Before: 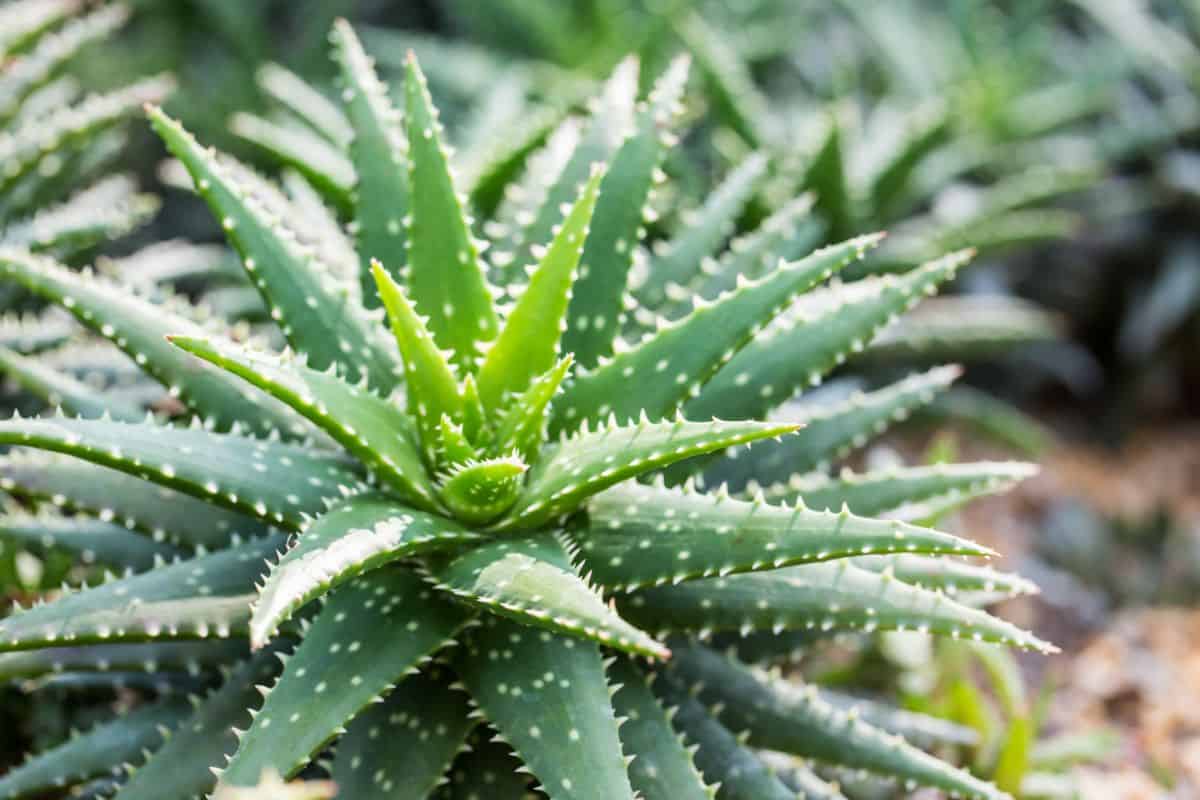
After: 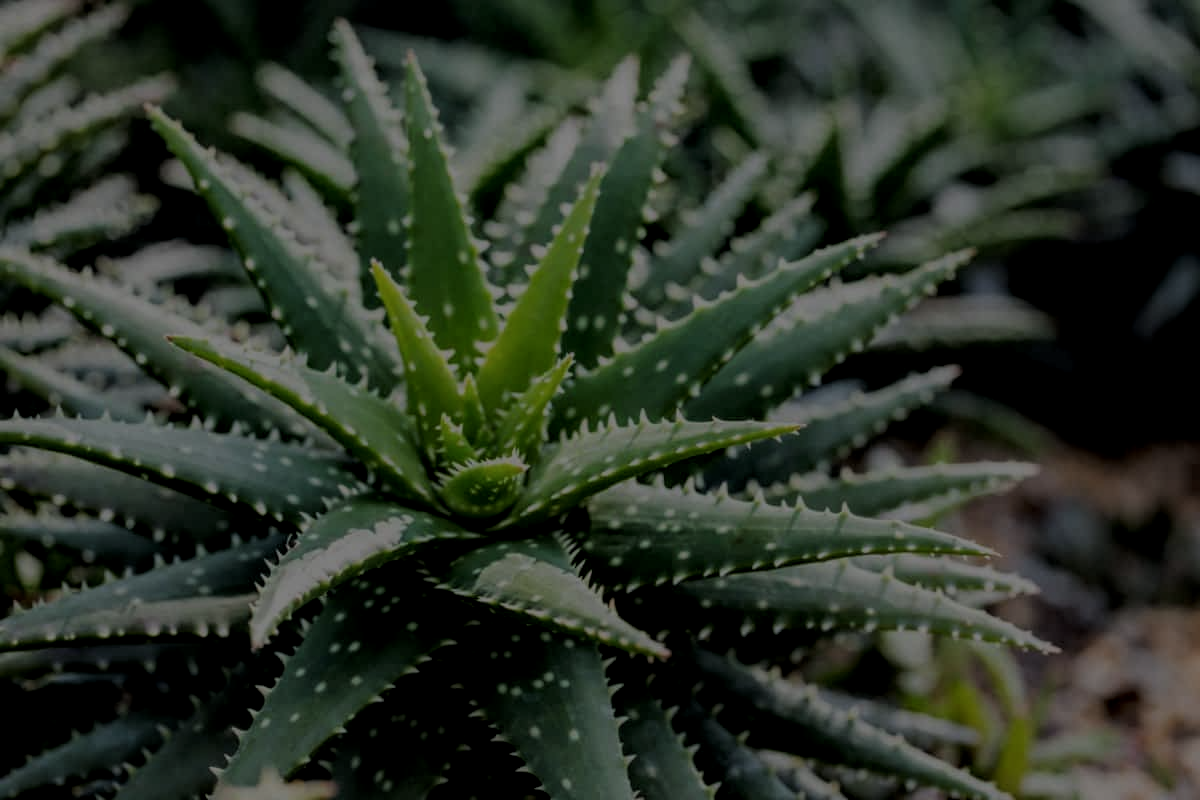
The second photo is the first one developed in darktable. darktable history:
exposure: exposure -2.416 EV, compensate exposure bias true, compensate highlight preservation false
local contrast: on, module defaults
filmic rgb: middle gray luminance 29.02%, black relative exposure -10.24 EV, white relative exposure 5.48 EV, threshold 3.06 EV, target black luminance 0%, hardness 3.97, latitude 2.26%, contrast 1.121, highlights saturation mix 4.28%, shadows ↔ highlights balance 14.65%, enable highlight reconstruction true
